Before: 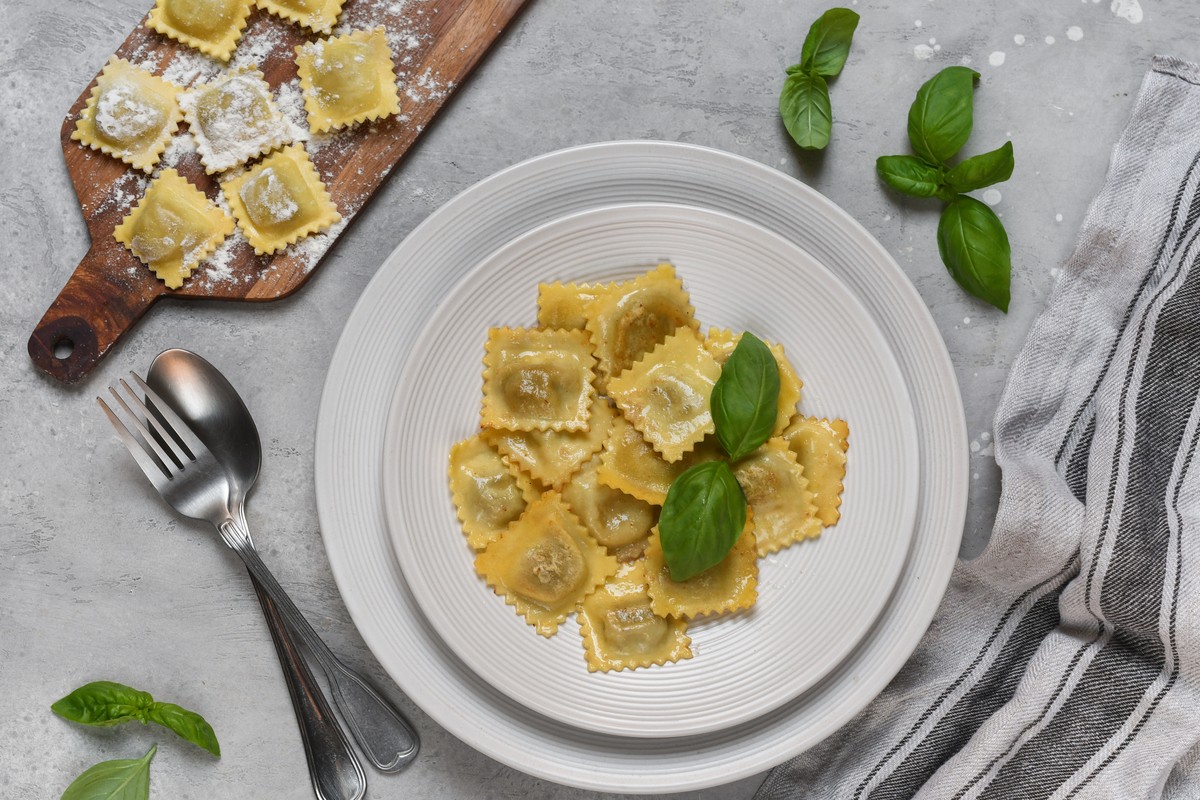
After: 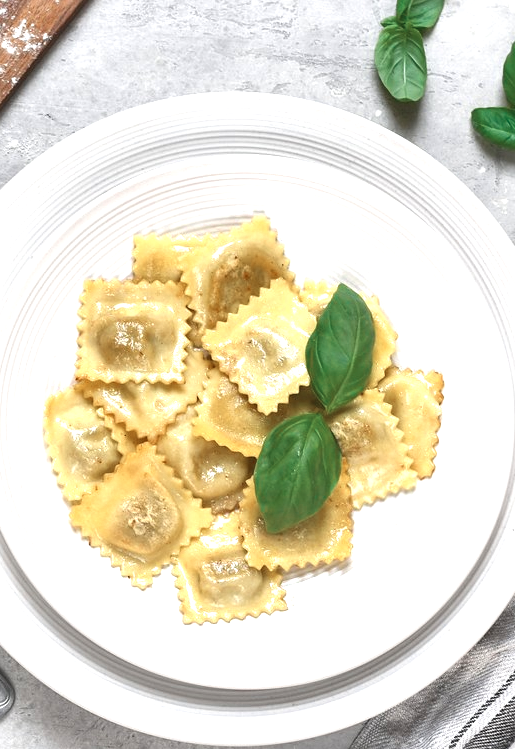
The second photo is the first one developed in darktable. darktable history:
crop: left 33.813%, top 6.073%, right 22.911%
sharpen: amount 0.204
exposure: black level correction 0, exposure 1.193 EV, compensate exposure bias true, compensate highlight preservation false
color zones: curves: ch0 [(0, 0.5) (0.125, 0.4) (0.25, 0.5) (0.375, 0.4) (0.5, 0.4) (0.625, 0.35) (0.75, 0.35) (0.875, 0.5)]; ch1 [(0, 0.35) (0.125, 0.45) (0.25, 0.35) (0.375, 0.35) (0.5, 0.35) (0.625, 0.35) (0.75, 0.45) (0.875, 0.35)]; ch2 [(0, 0.6) (0.125, 0.5) (0.25, 0.5) (0.375, 0.6) (0.5, 0.6) (0.625, 0.5) (0.75, 0.5) (0.875, 0.5)]
